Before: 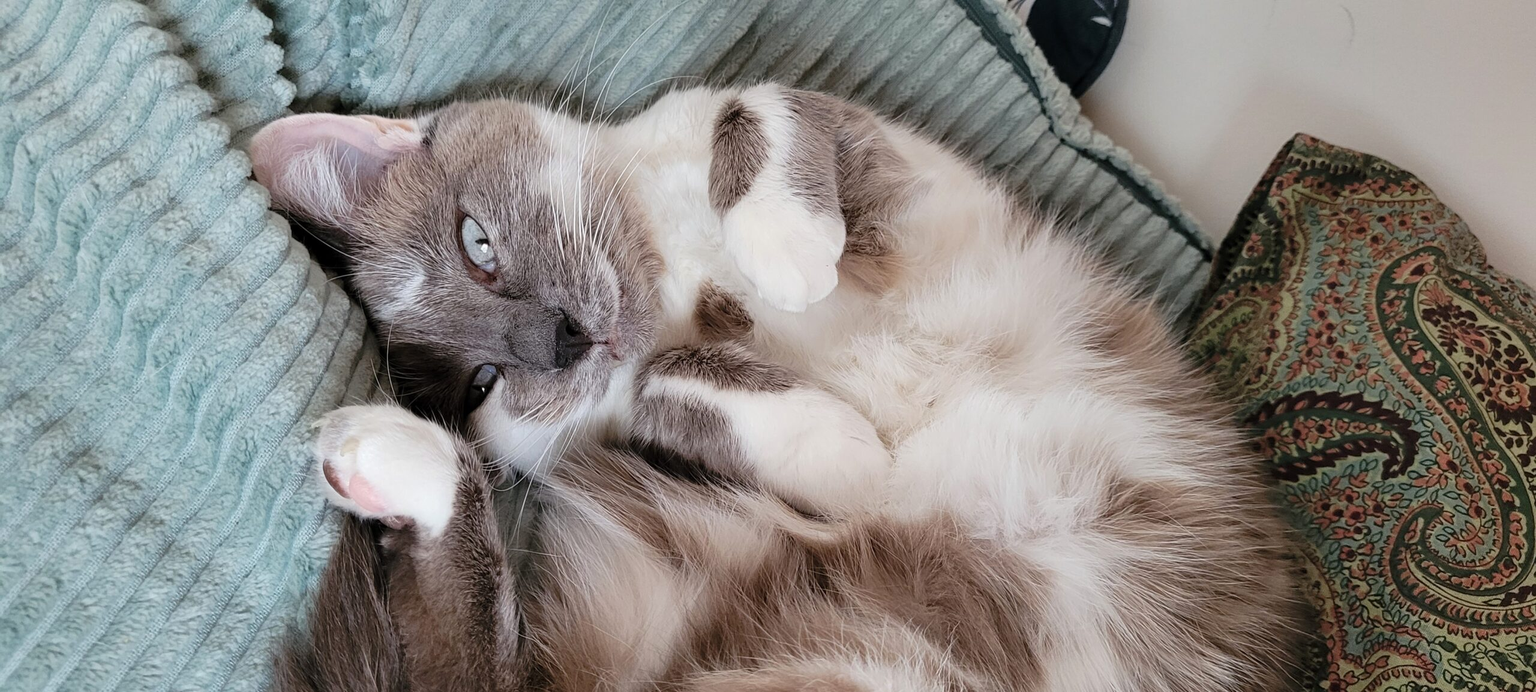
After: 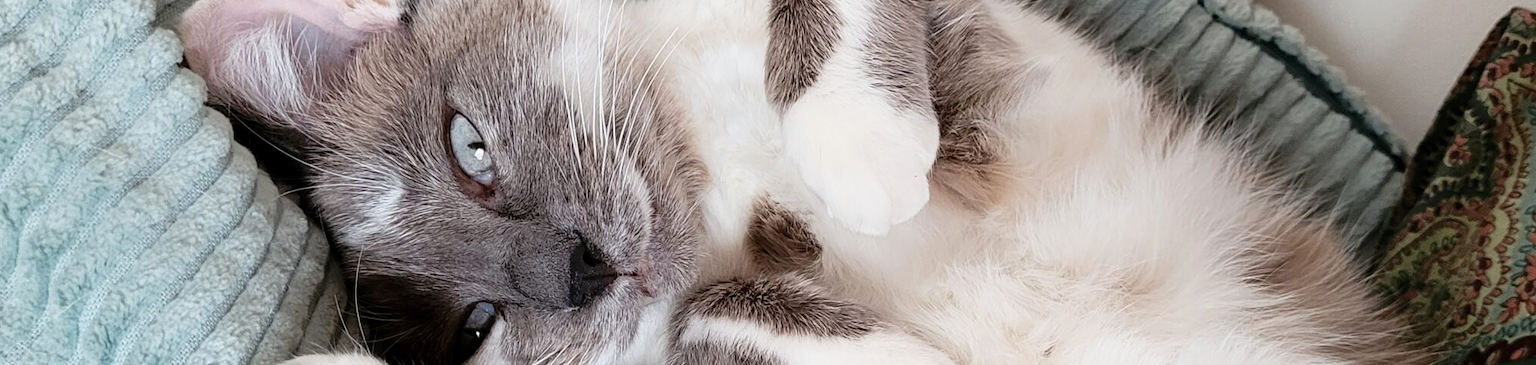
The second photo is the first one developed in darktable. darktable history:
crop: left 7.036%, top 18.398%, right 14.379%, bottom 40.043%
shadows and highlights: shadows -62.32, white point adjustment -5.22, highlights 61.59
fill light: on, module defaults
